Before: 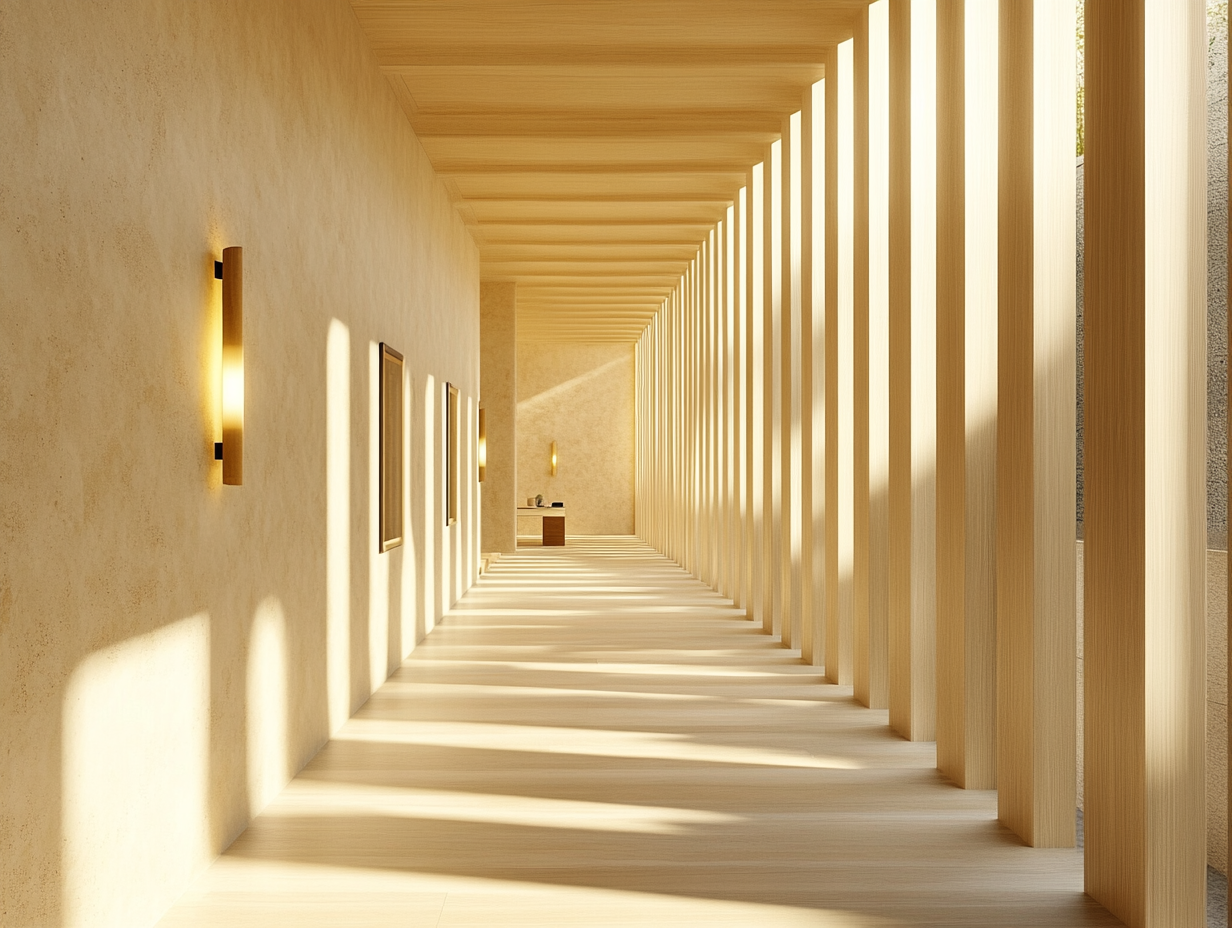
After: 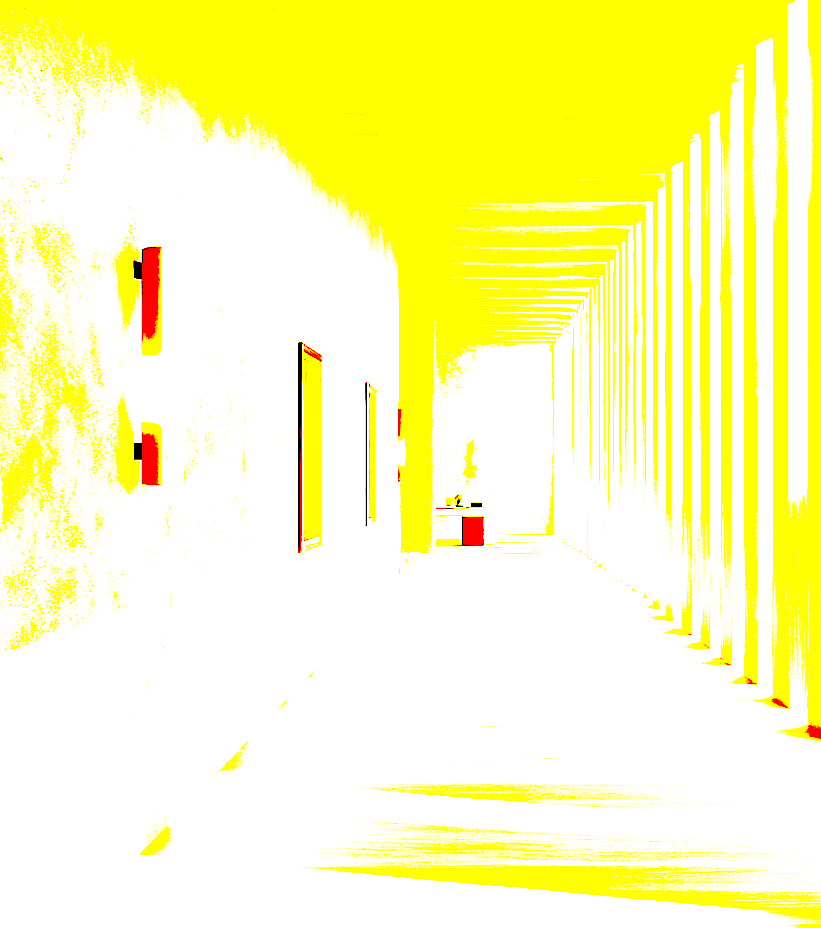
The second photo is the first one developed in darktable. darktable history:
exposure: black level correction 0.1, exposure 3 EV, compensate highlight preservation false
crop and rotate: left 6.617%, right 26.717%
